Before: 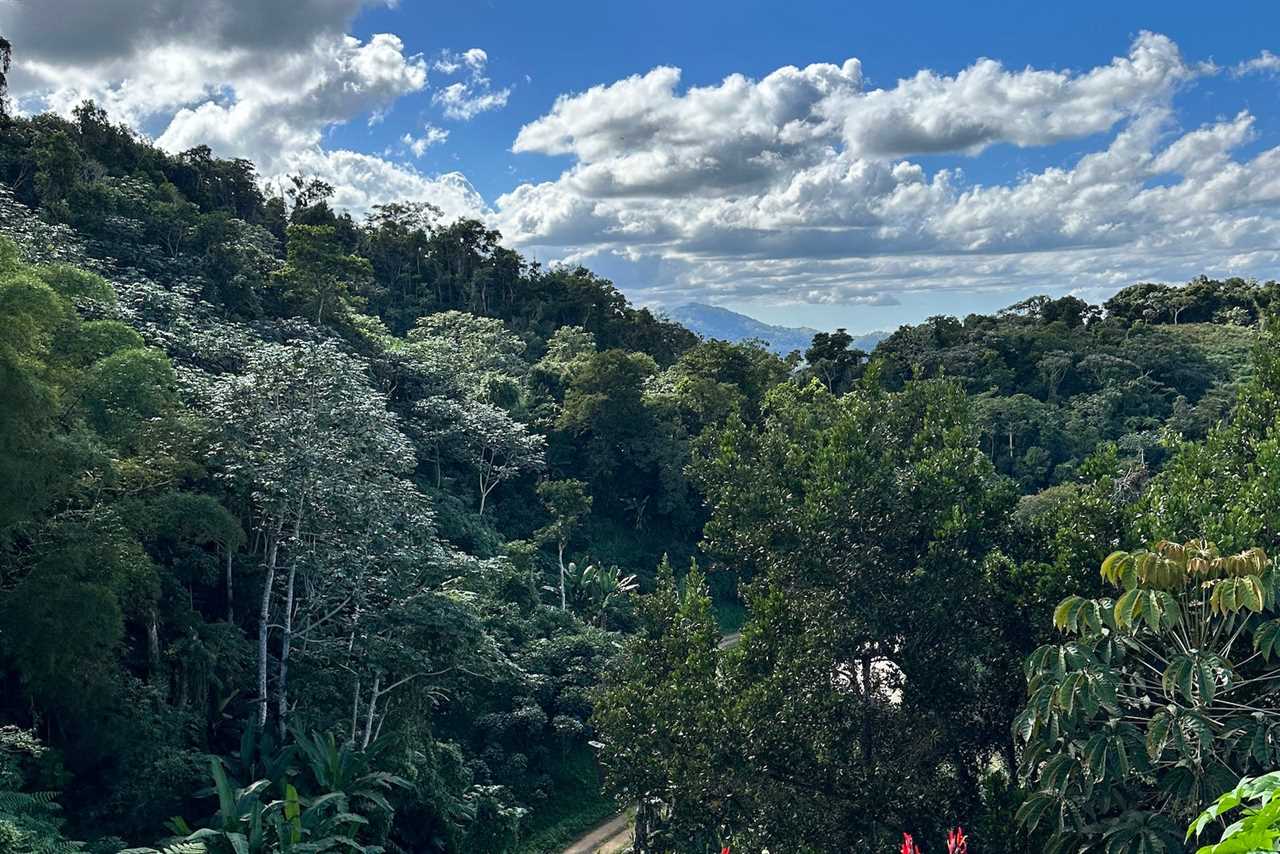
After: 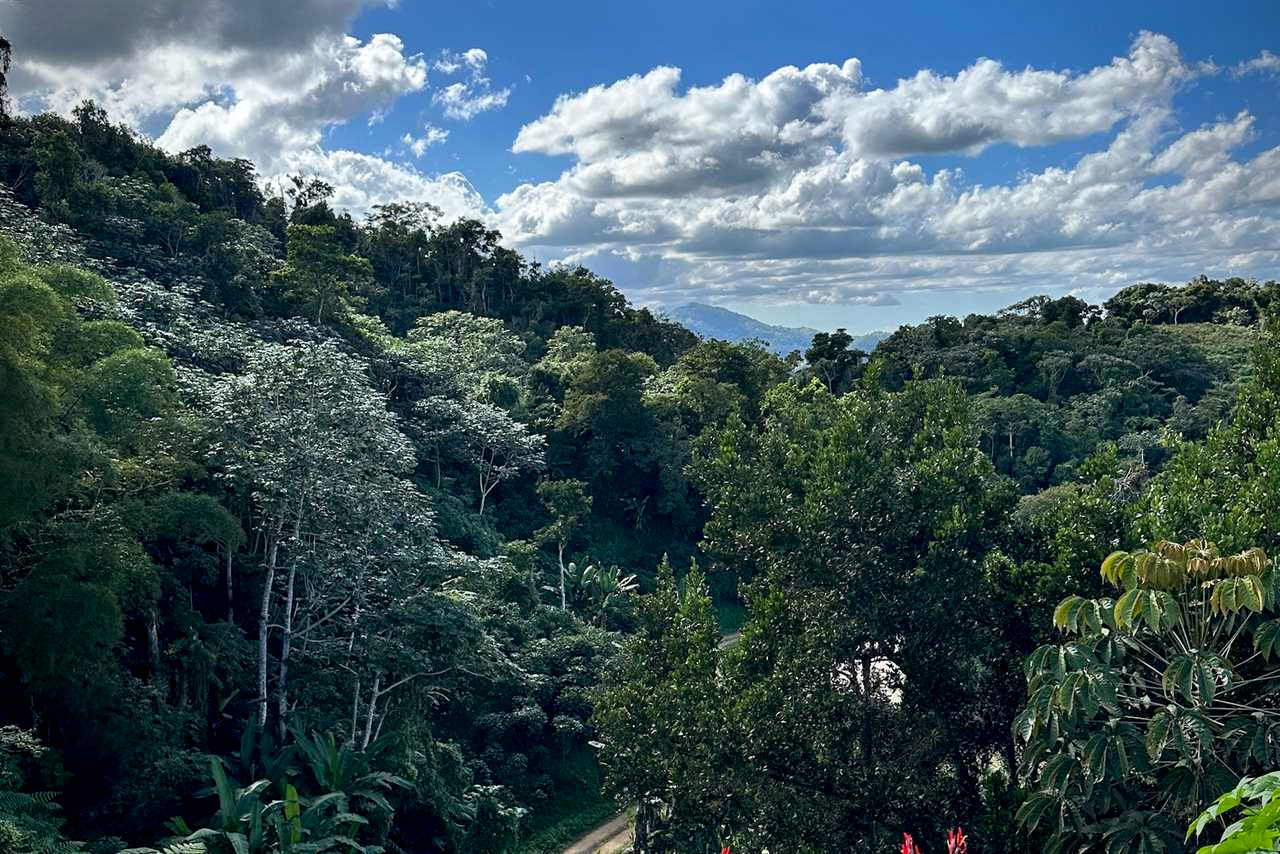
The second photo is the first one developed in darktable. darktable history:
vignetting: saturation 0, unbound false
exposure: black level correction 0.005, exposure 0.014 EV, compensate highlight preservation false
